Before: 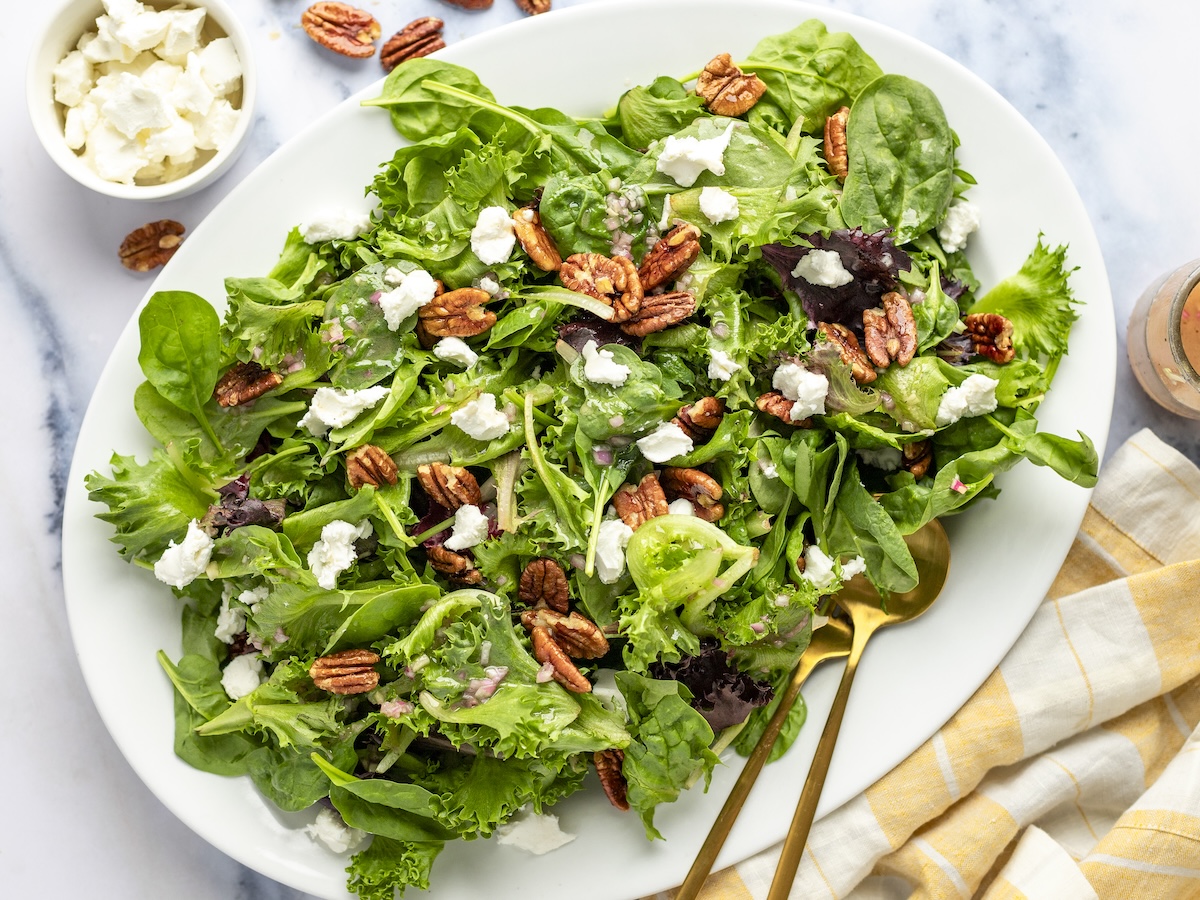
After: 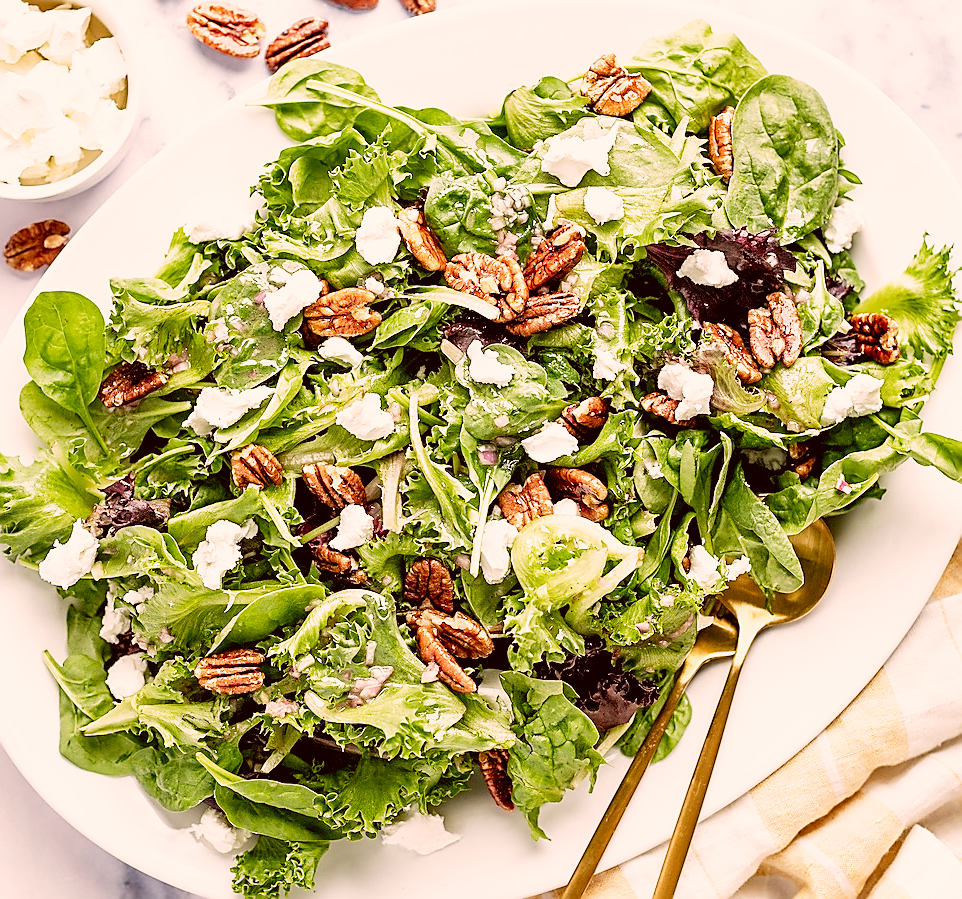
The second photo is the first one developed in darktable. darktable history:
crop and rotate: left 9.597%, right 10.195%
color correction: highlights a* 10.21, highlights b* 9.79, shadows a* 8.61, shadows b* 7.88, saturation 0.8
white balance: red 1.004, blue 1.024
sharpen: radius 1.4, amount 1.25, threshold 0.7
filmic rgb: middle gray luminance 12.74%, black relative exposure -10.13 EV, white relative exposure 3.47 EV, threshold 6 EV, target black luminance 0%, hardness 5.74, latitude 44.69%, contrast 1.221, highlights saturation mix 5%, shadows ↔ highlights balance 26.78%, add noise in highlights 0, preserve chrominance no, color science v3 (2019), use custom middle-gray values true, iterations of high-quality reconstruction 0, contrast in highlights soft, enable highlight reconstruction true
